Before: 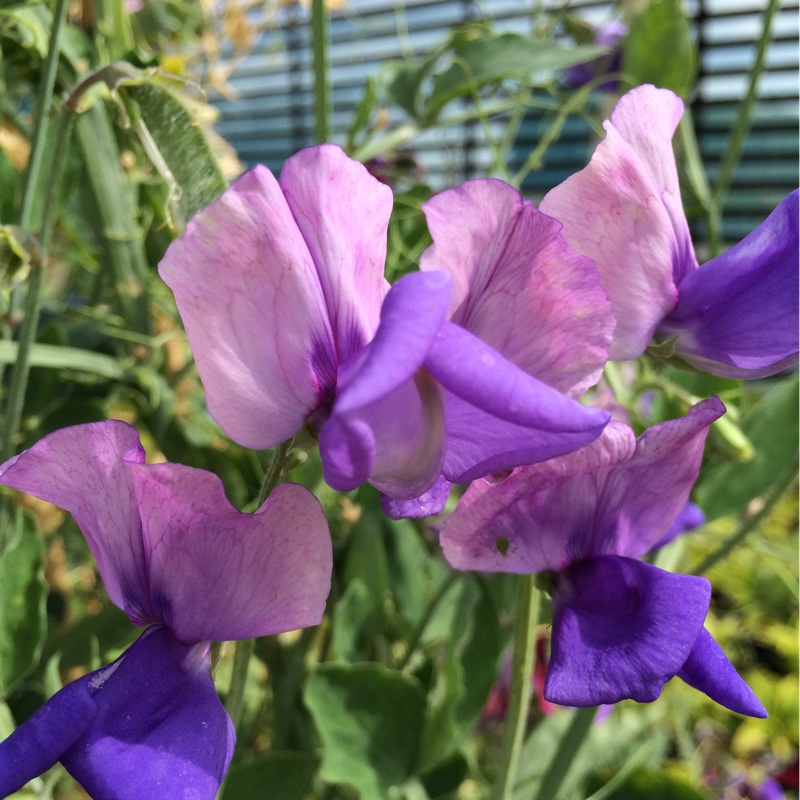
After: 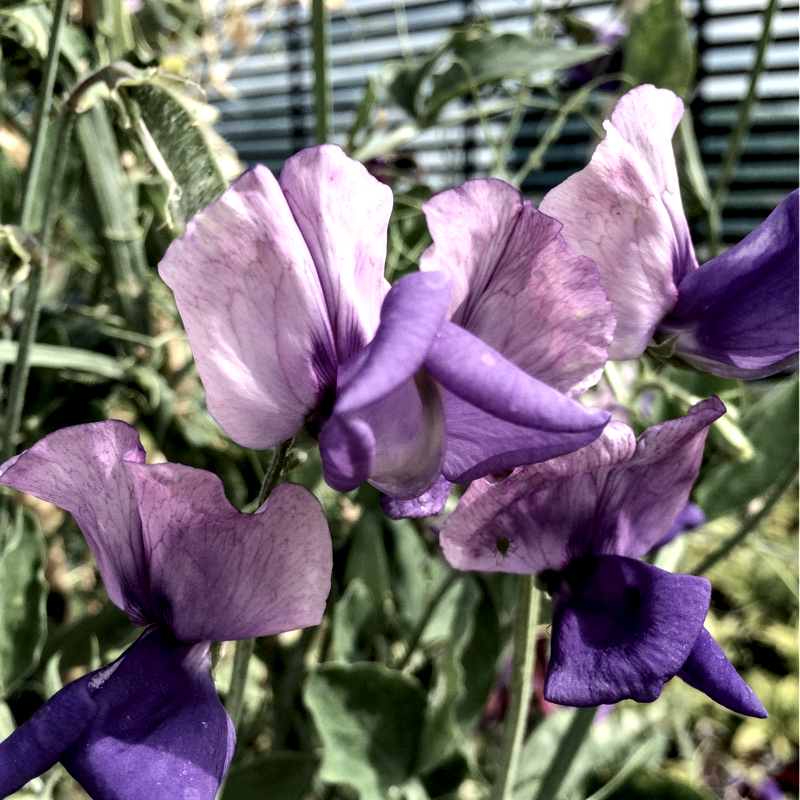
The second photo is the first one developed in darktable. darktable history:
contrast brightness saturation: contrast 0.104, saturation -0.36
local contrast: highlights 81%, shadows 58%, detail 173%, midtone range 0.597
